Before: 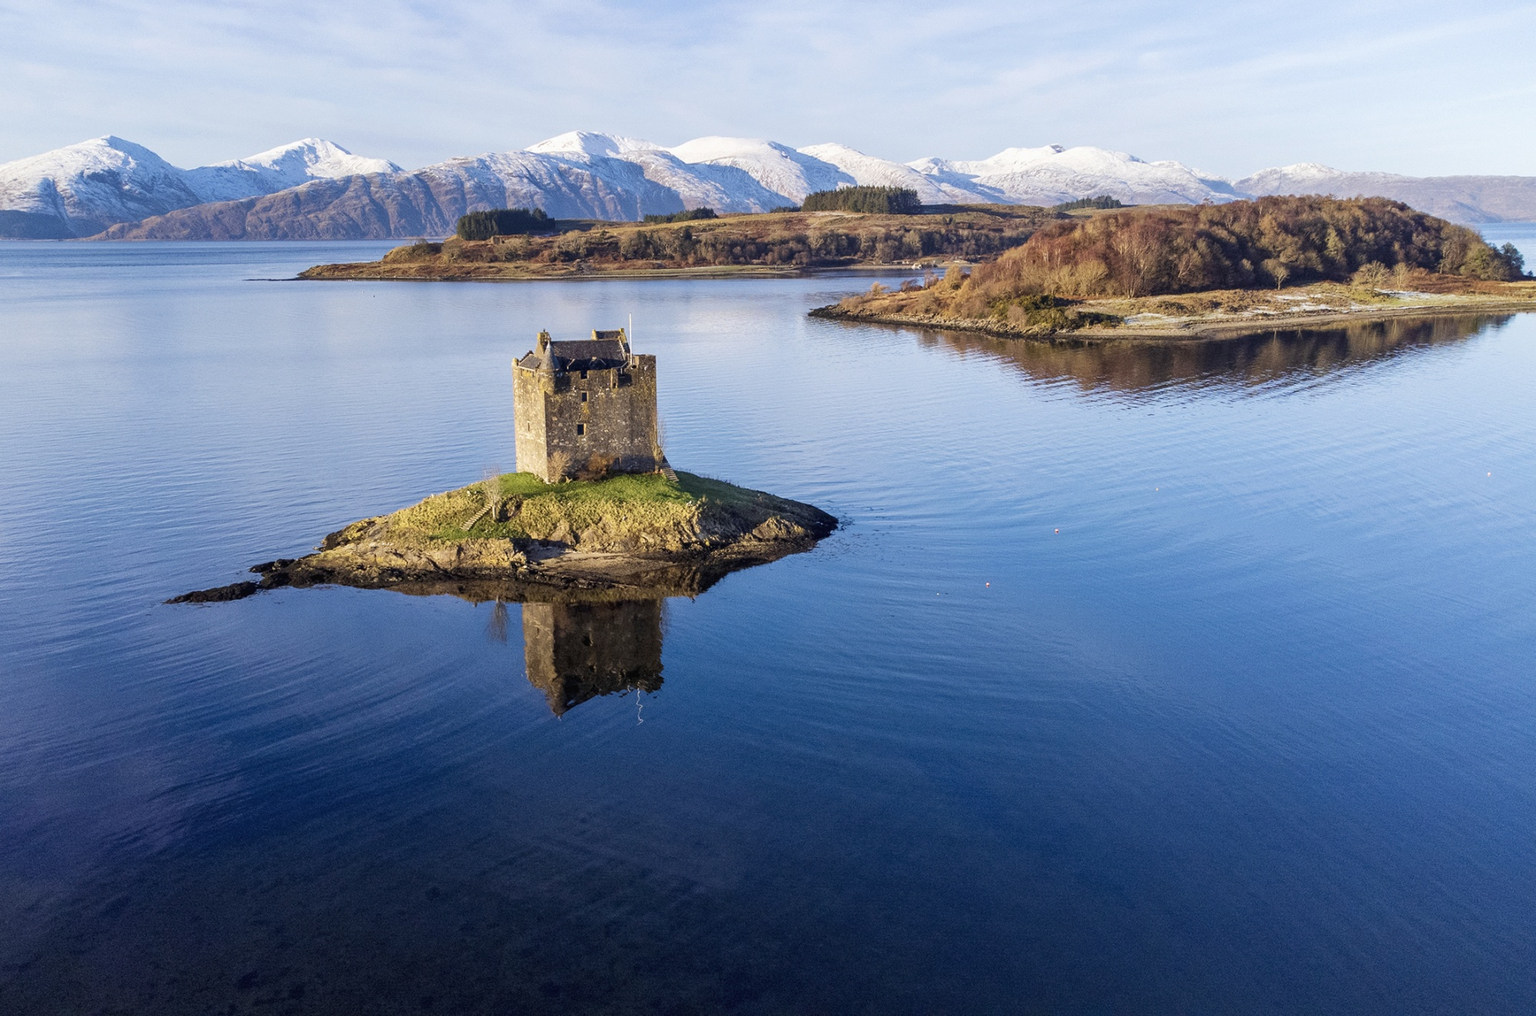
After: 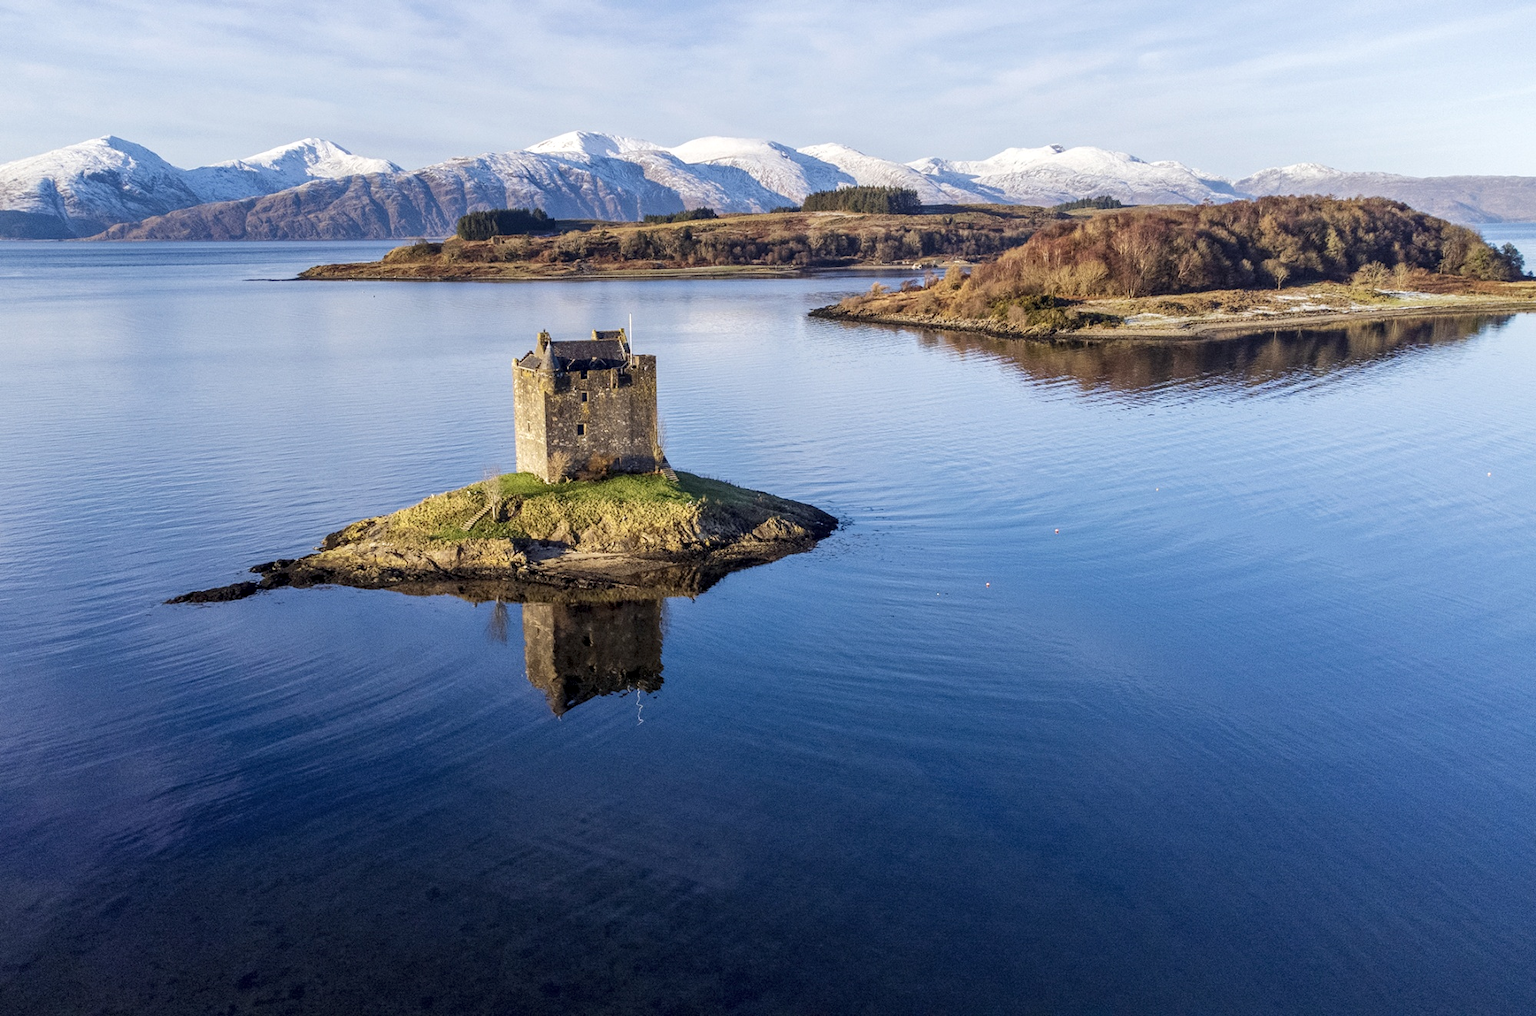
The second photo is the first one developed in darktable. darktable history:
tone equalizer: edges refinement/feathering 500, mask exposure compensation -1.57 EV, preserve details no
local contrast: on, module defaults
